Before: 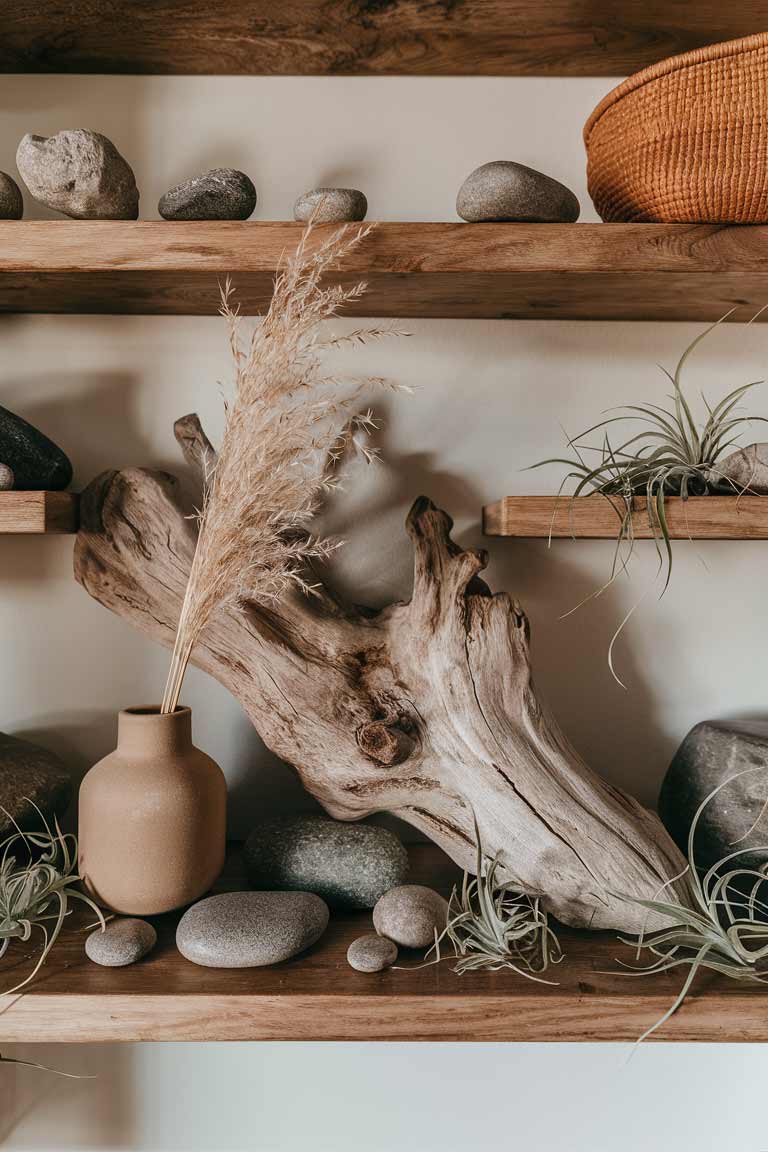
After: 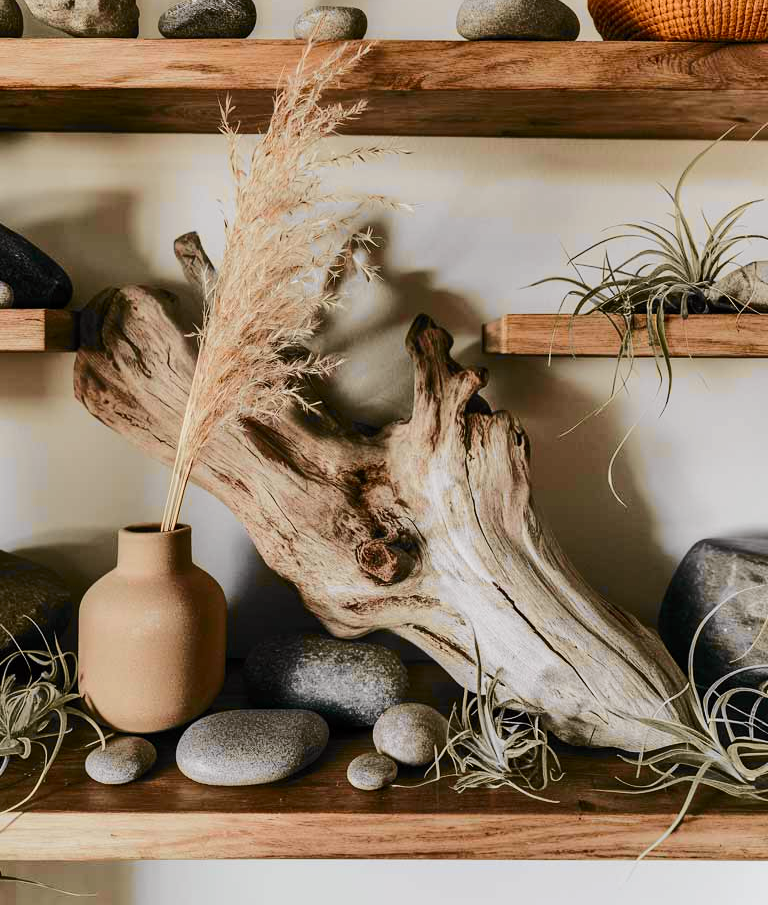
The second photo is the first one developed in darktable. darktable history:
crop and rotate: top 15.819%, bottom 5.549%
tone curve: curves: ch0 [(0.017, 0) (0.107, 0.071) (0.295, 0.264) (0.447, 0.507) (0.54, 0.618) (0.733, 0.791) (0.879, 0.898) (1, 0.97)]; ch1 [(0, 0) (0.393, 0.415) (0.447, 0.448) (0.485, 0.497) (0.523, 0.515) (0.544, 0.55) (0.59, 0.609) (0.686, 0.686) (1, 1)]; ch2 [(0, 0) (0.369, 0.388) (0.449, 0.431) (0.499, 0.5) (0.521, 0.505) (0.53, 0.538) (0.579, 0.601) (0.669, 0.733) (1, 1)], color space Lab, independent channels, preserve colors none
